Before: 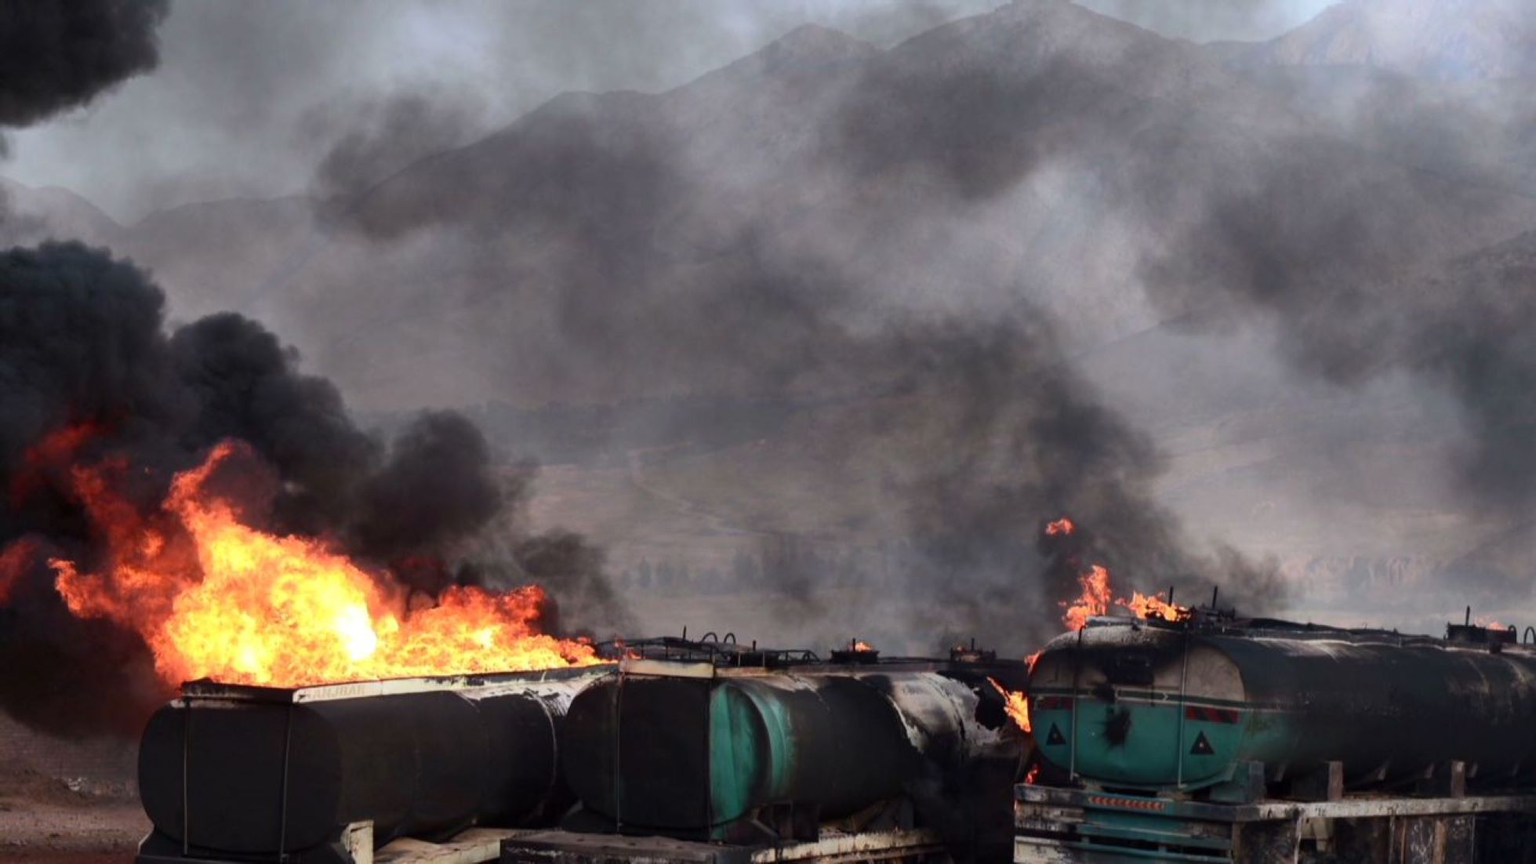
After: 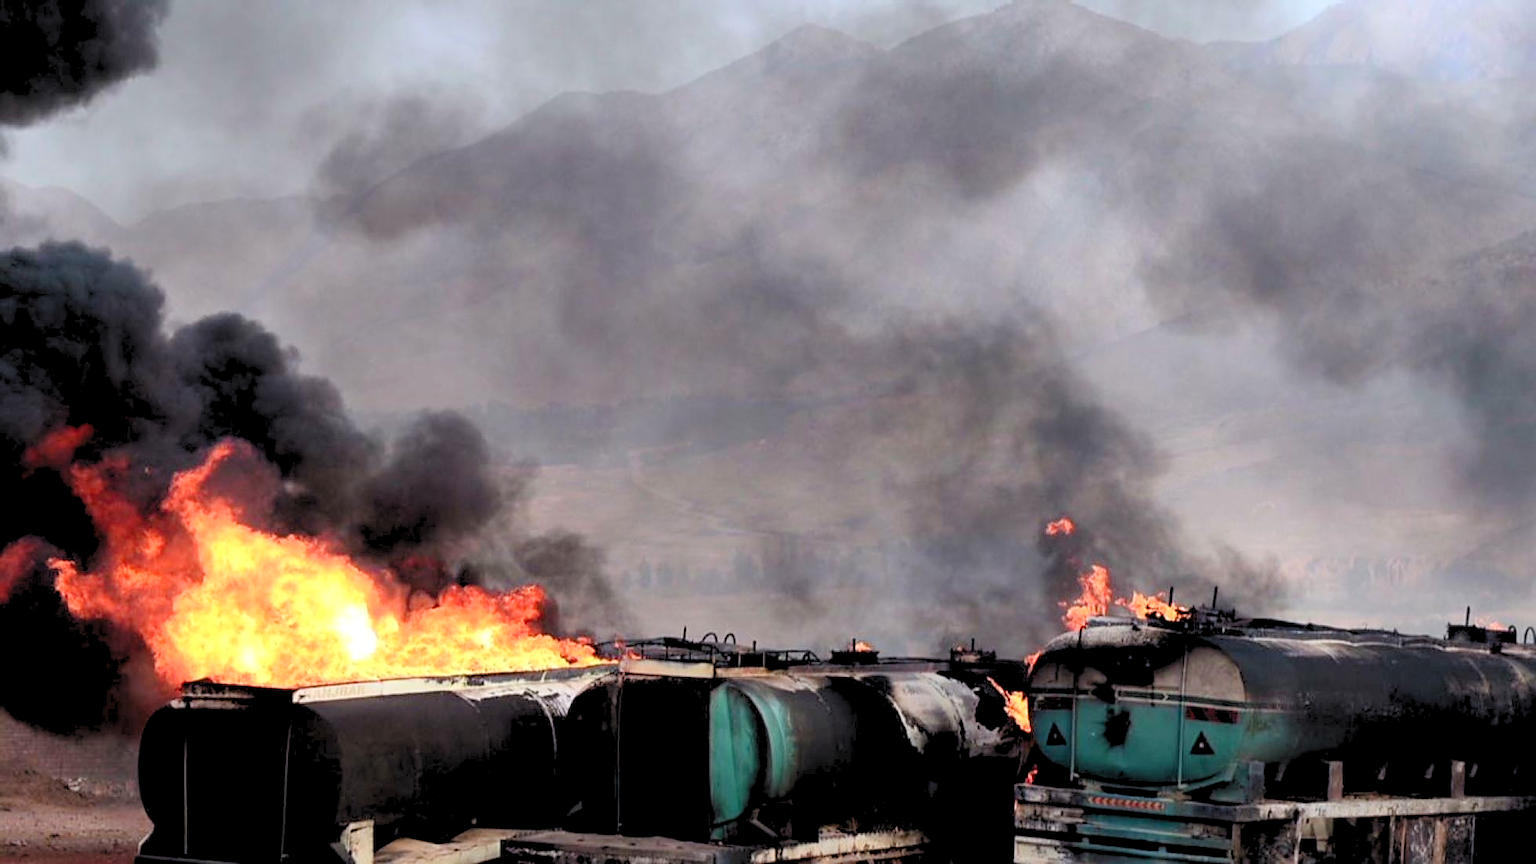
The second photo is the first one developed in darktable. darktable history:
levels: levels [0.093, 0.434, 0.988]
contrast brightness saturation: saturation -0.056
sharpen: on, module defaults
